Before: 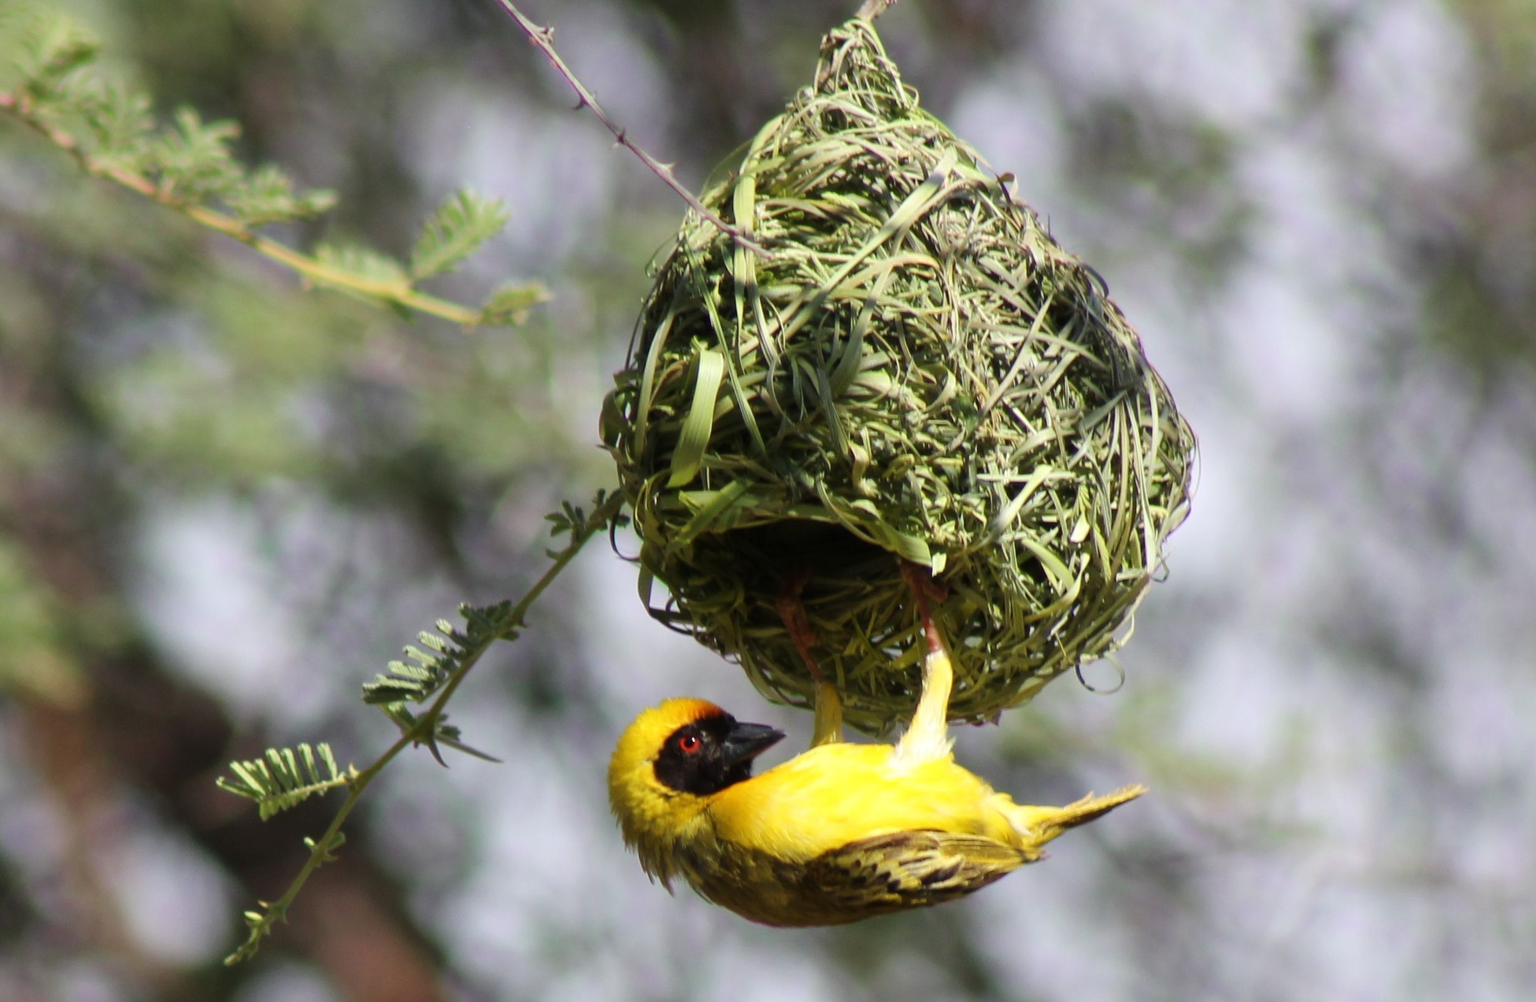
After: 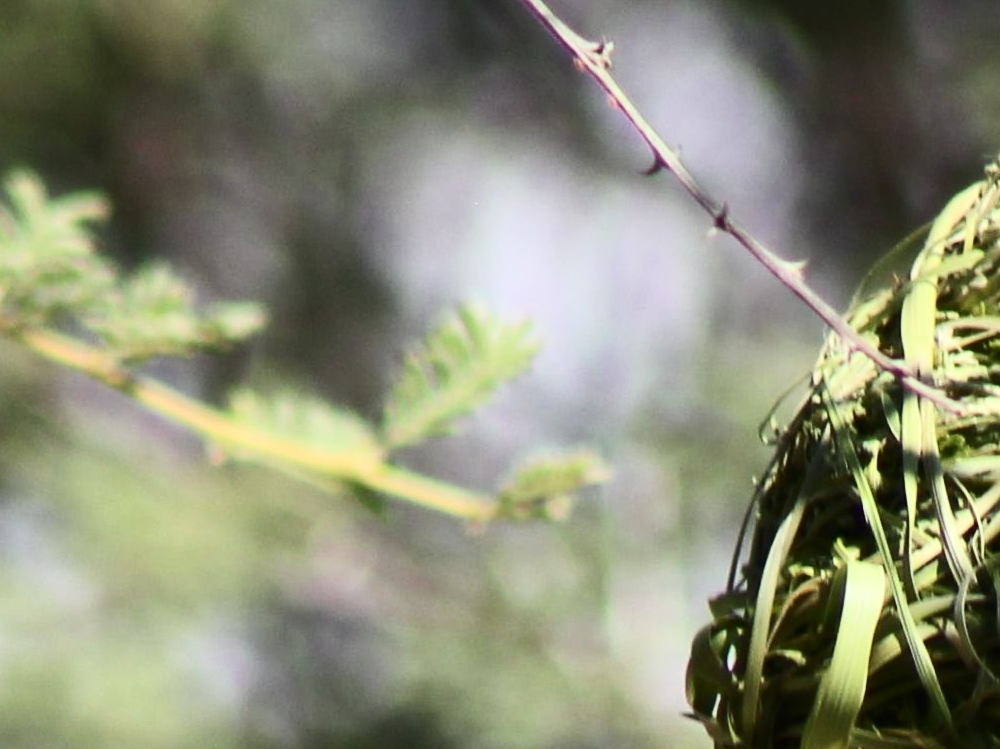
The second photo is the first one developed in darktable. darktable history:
contrast brightness saturation: contrast 0.371, brightness 0.109
crop and rotate: left 11.197%, top 0.096%, right 48.215%, bottom 53.265%
exposure: black level correction 0, exposure 0 EV, compensate exposure bias true, compensate highlight preservation false
